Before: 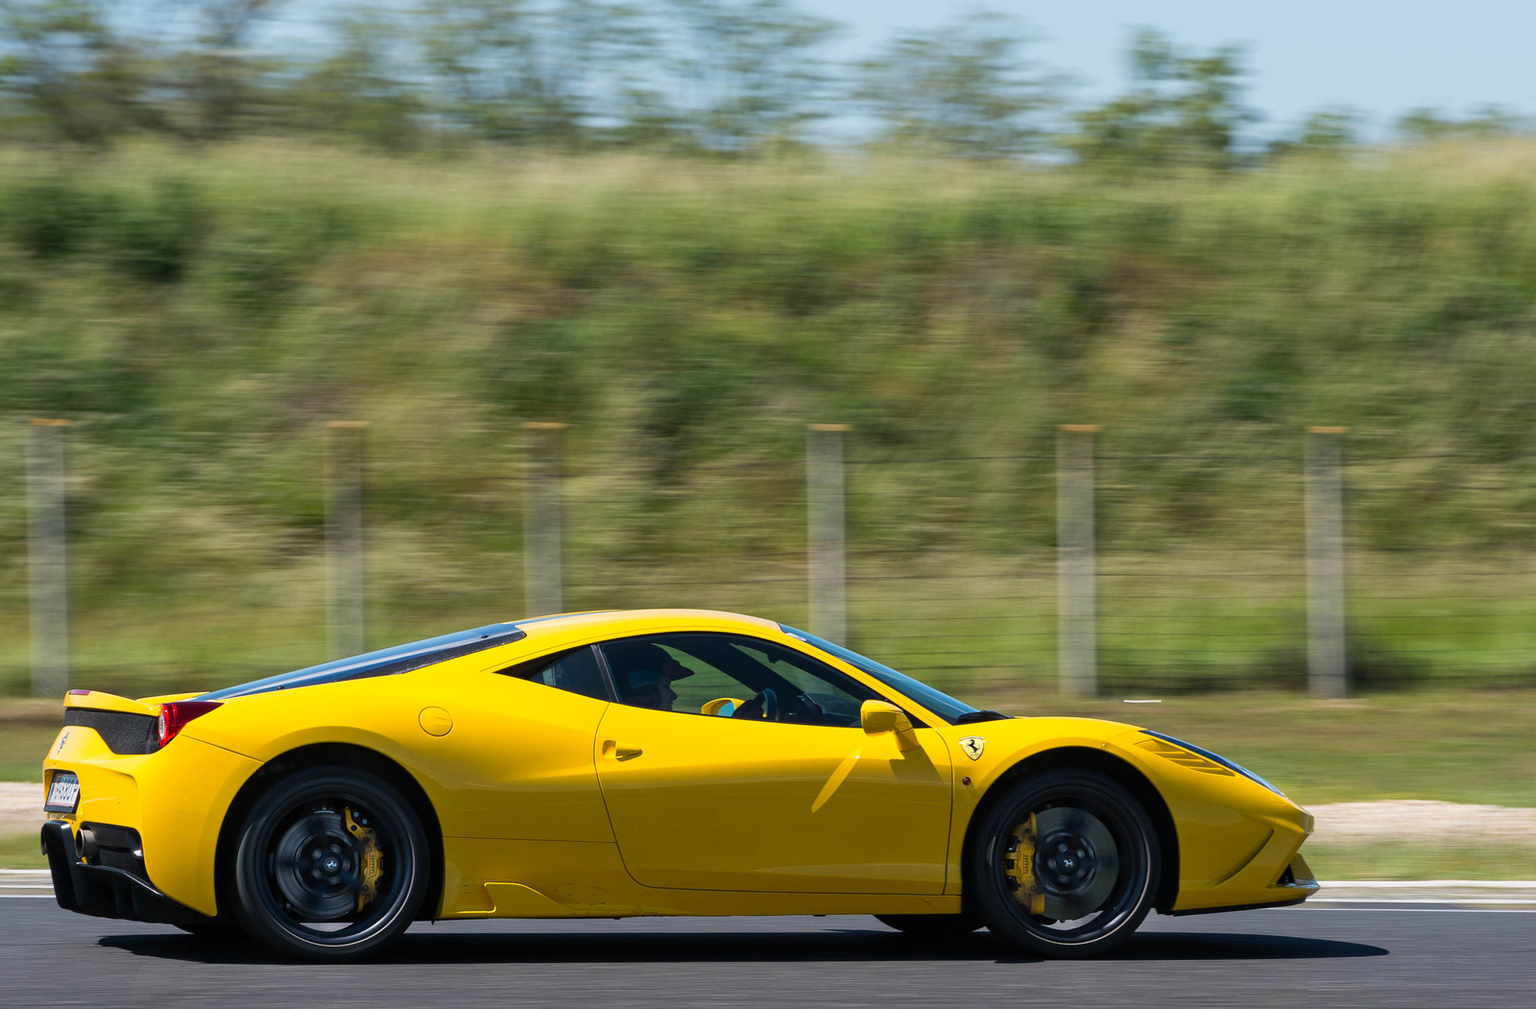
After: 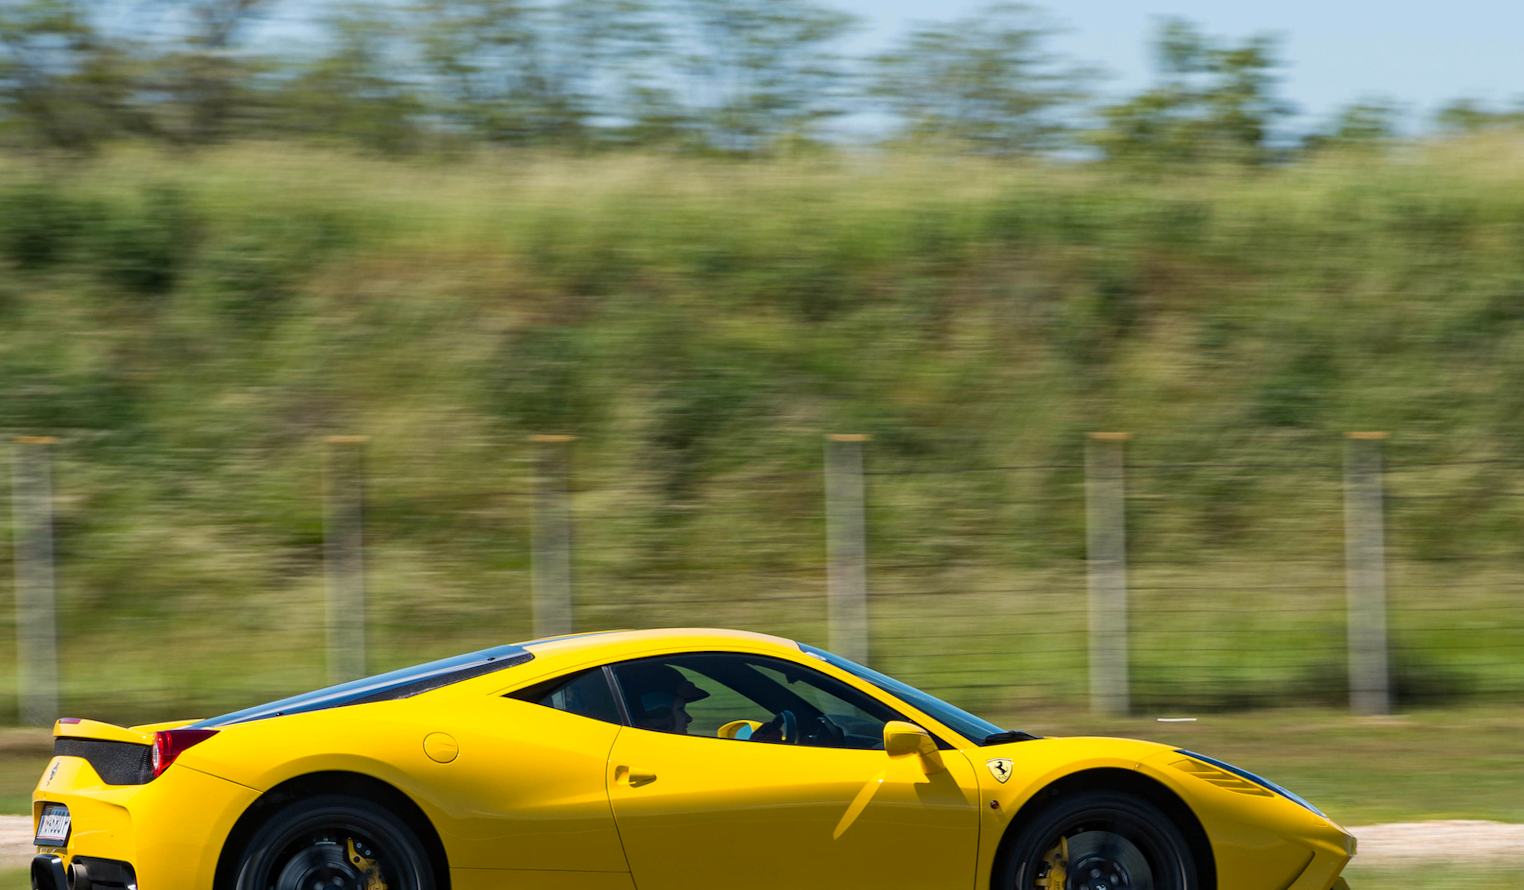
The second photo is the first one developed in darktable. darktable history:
crop and rotate: angle 0.536°, left 0.256%, right 3.135%, bottom 14.109%
haze removal: compatibility mode true, adaptive false
